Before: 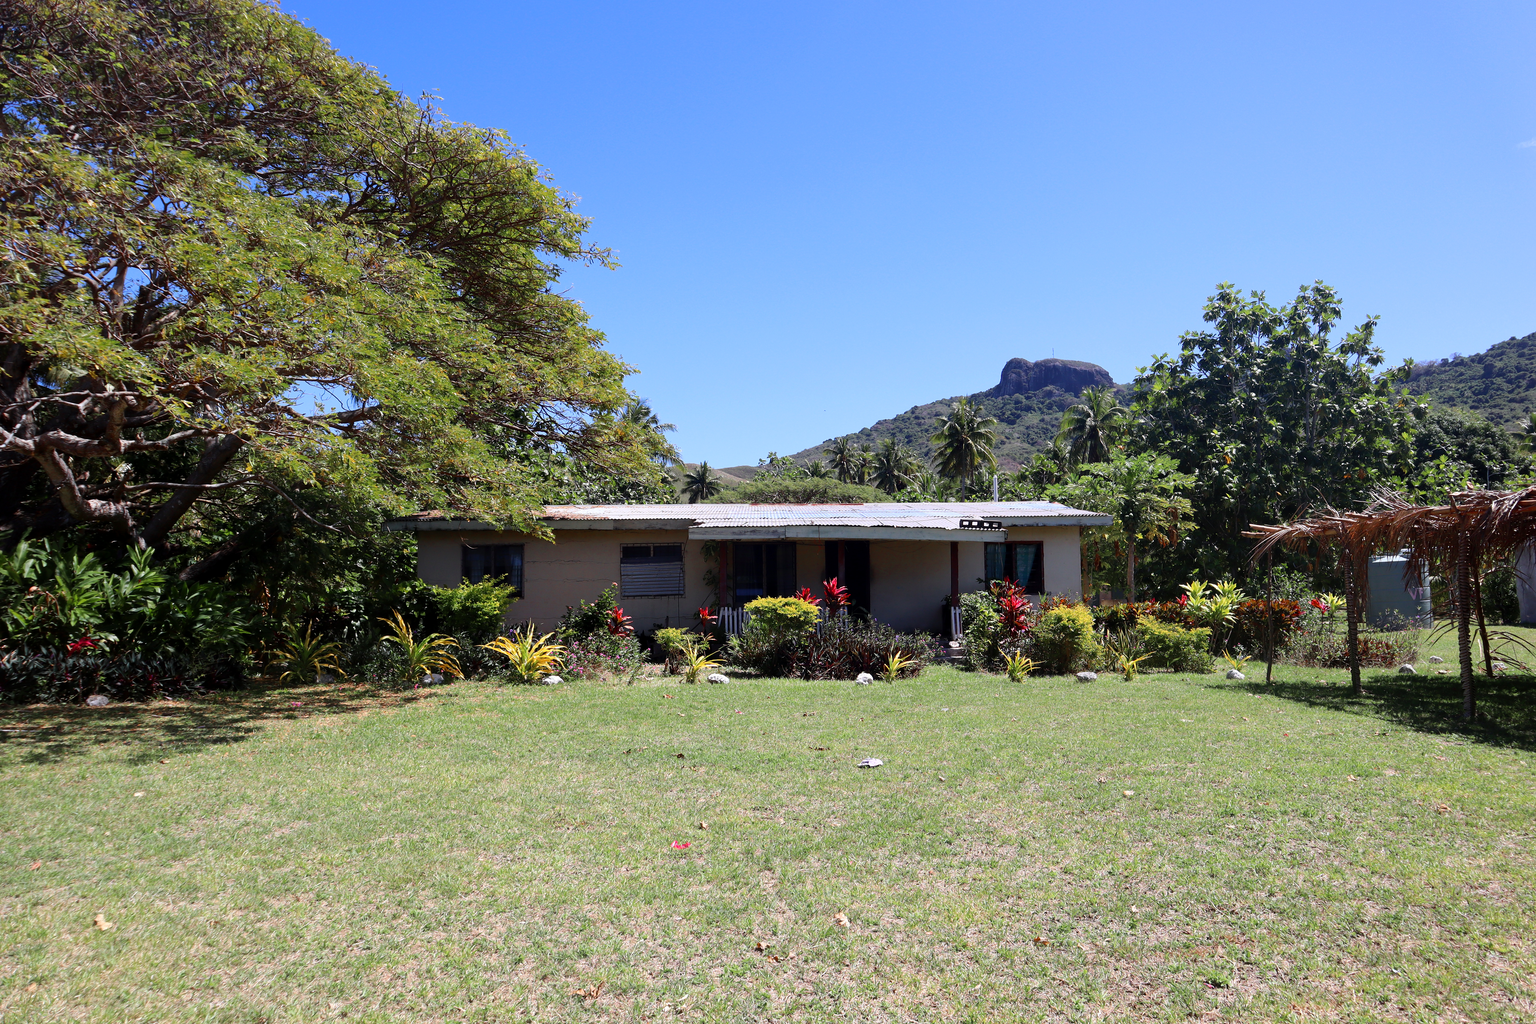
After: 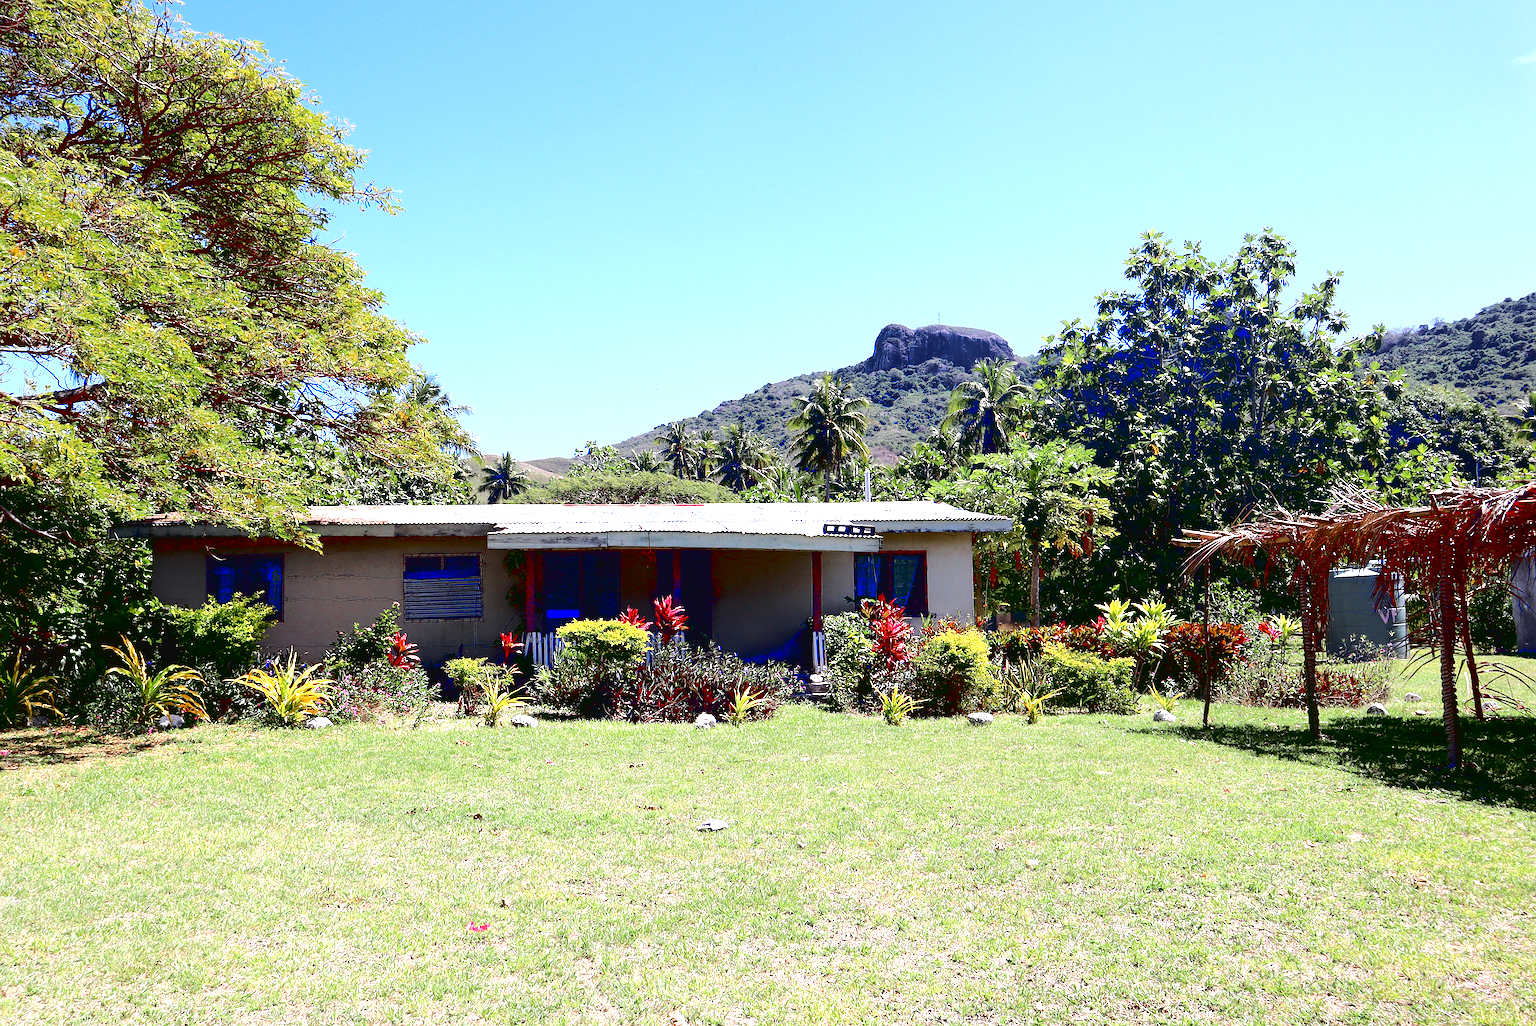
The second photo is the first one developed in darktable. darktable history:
exposure: black level correction 0.01, exposure 1 EV, compensate highlight preservation false
crop: left 19.204%, top 9.43%, bottom 9.558%
tone curve: curves: ch0 [(0, 0.032) (0.094, 0.08) (0.265, 0.208) (0.41, 0.417) (0.485, 0.524) (0.638, 0.673) (0.845, 0.828) (0.994, 0.964)]; ch1 [(0, 0) (0.161, 0.092) (0.37, 0.302) (0.437, 0.456) (0.469, 0.482) (0.498, 0.504) (0.576, 0.583) (0.644, 0.638) (0.725, 0.765) (1, 1)]; ch2 [(0, 0) (0.352, 0.403) (0.45, 0.469) (0.502, 0.504) (0.54, 0.521) (0.589, 0.576) (1, 1)], color space Lab, linked channels, preserve colors none
sharpen: amount 0.492
